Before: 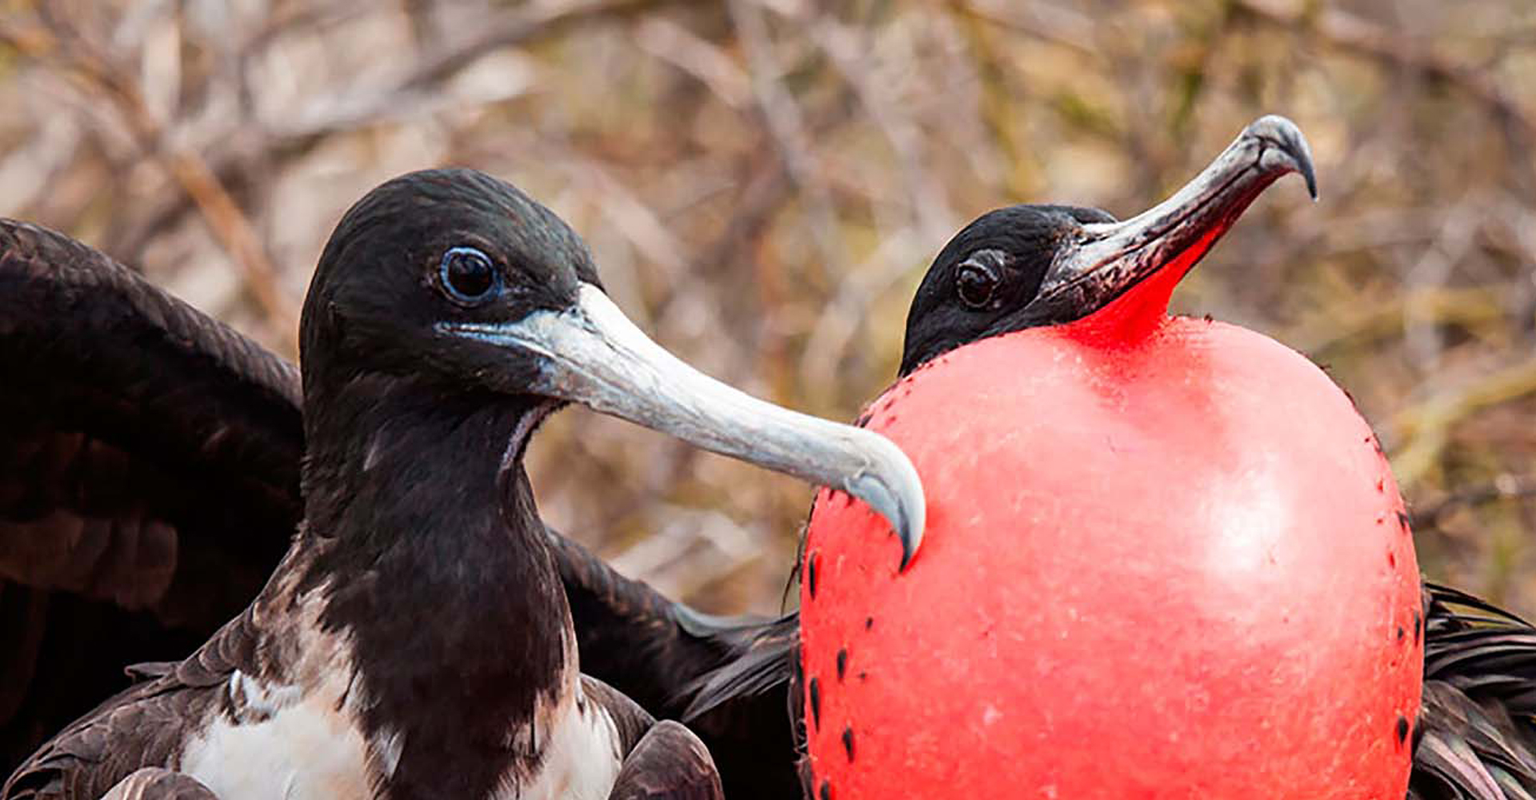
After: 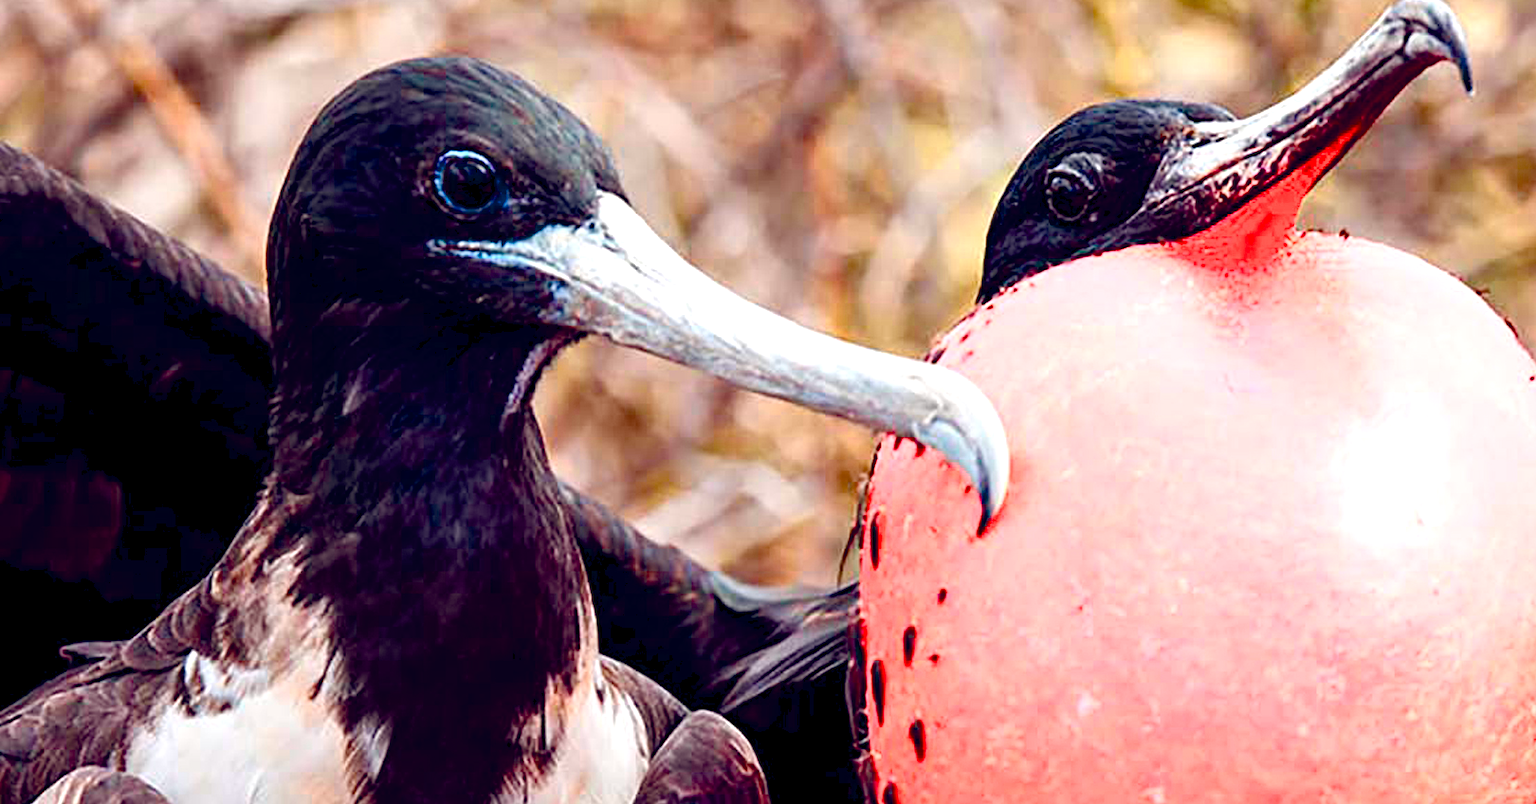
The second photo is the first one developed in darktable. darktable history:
exposure: black level correction 0, exposure 0.499 EV, compensate highlight preservation false
crop and rotate: left 4.894%, top 15.189%, right 10.714%
color balance rgb: shadows lift › luminance -10.05%, global offset › luminance -0.279%, global offset › chroma 0.309%, global offset › hue 262.6°, linear chroma grading › global chroma 42.305%, perceptual saturation grading › global saturation 20%, perceptual saturation grading › highlights -50.038%, perceptual saturation grading › shadows 30.103%, global vibrance 15.745%, saturation formula JzAzBz (2021)
